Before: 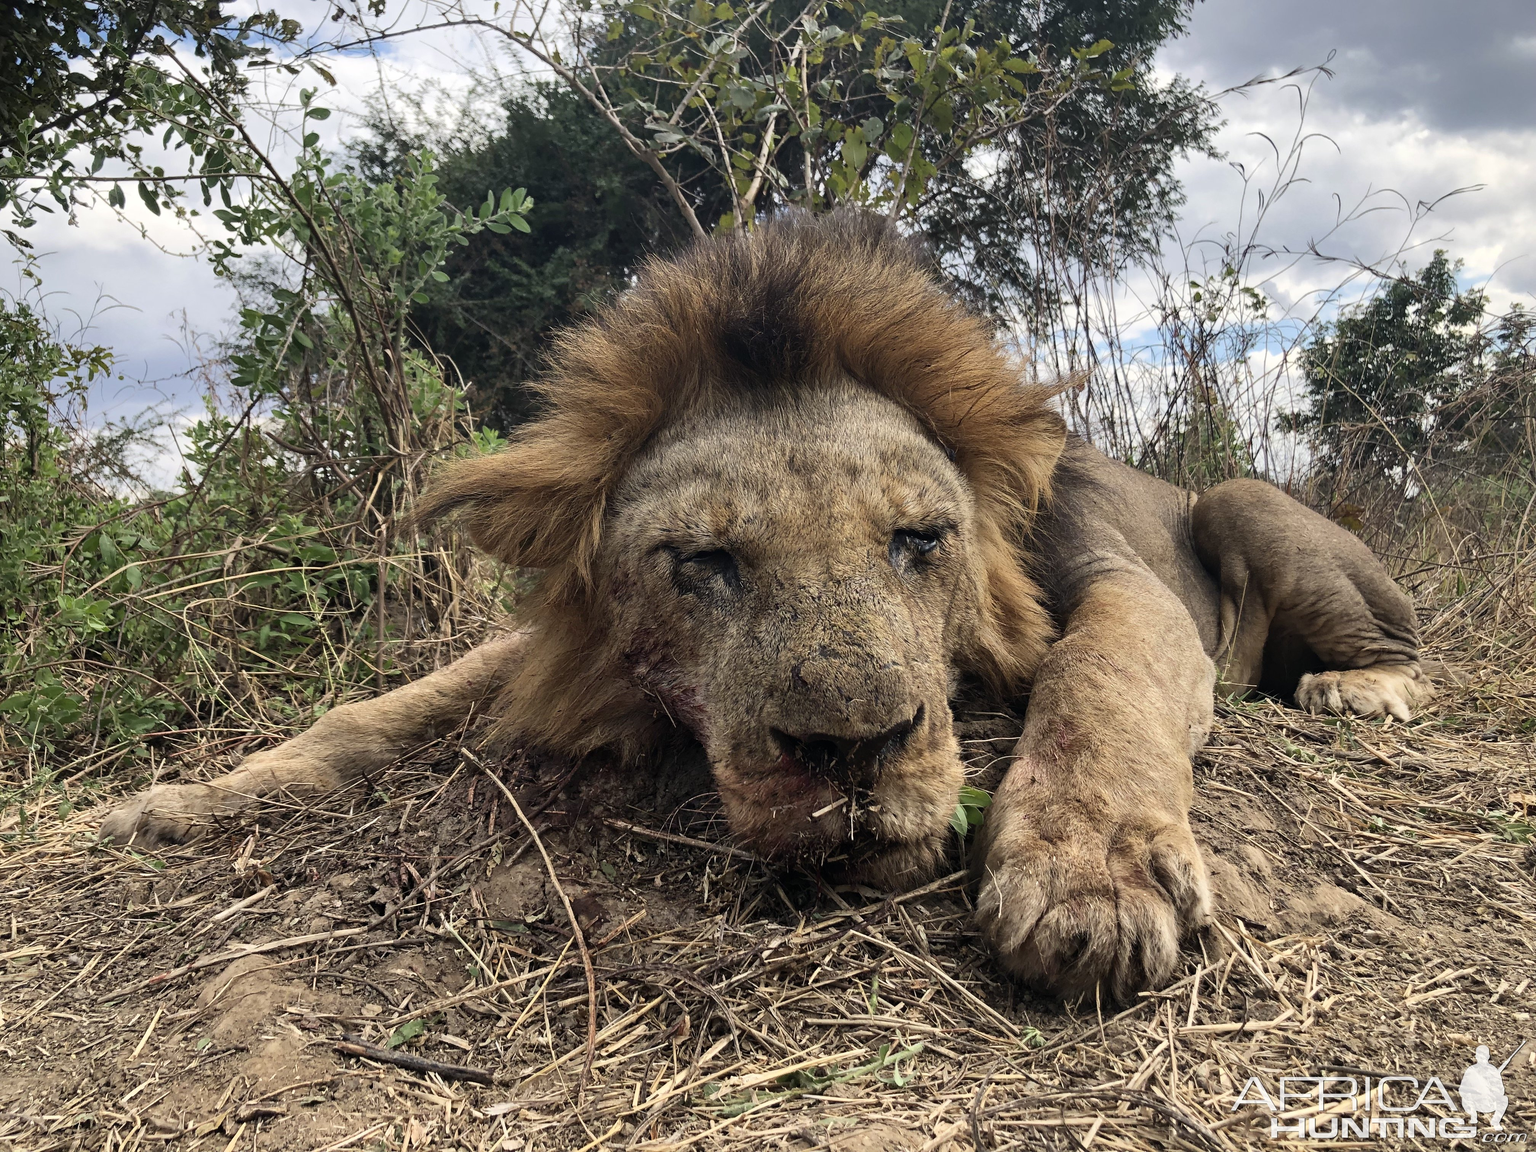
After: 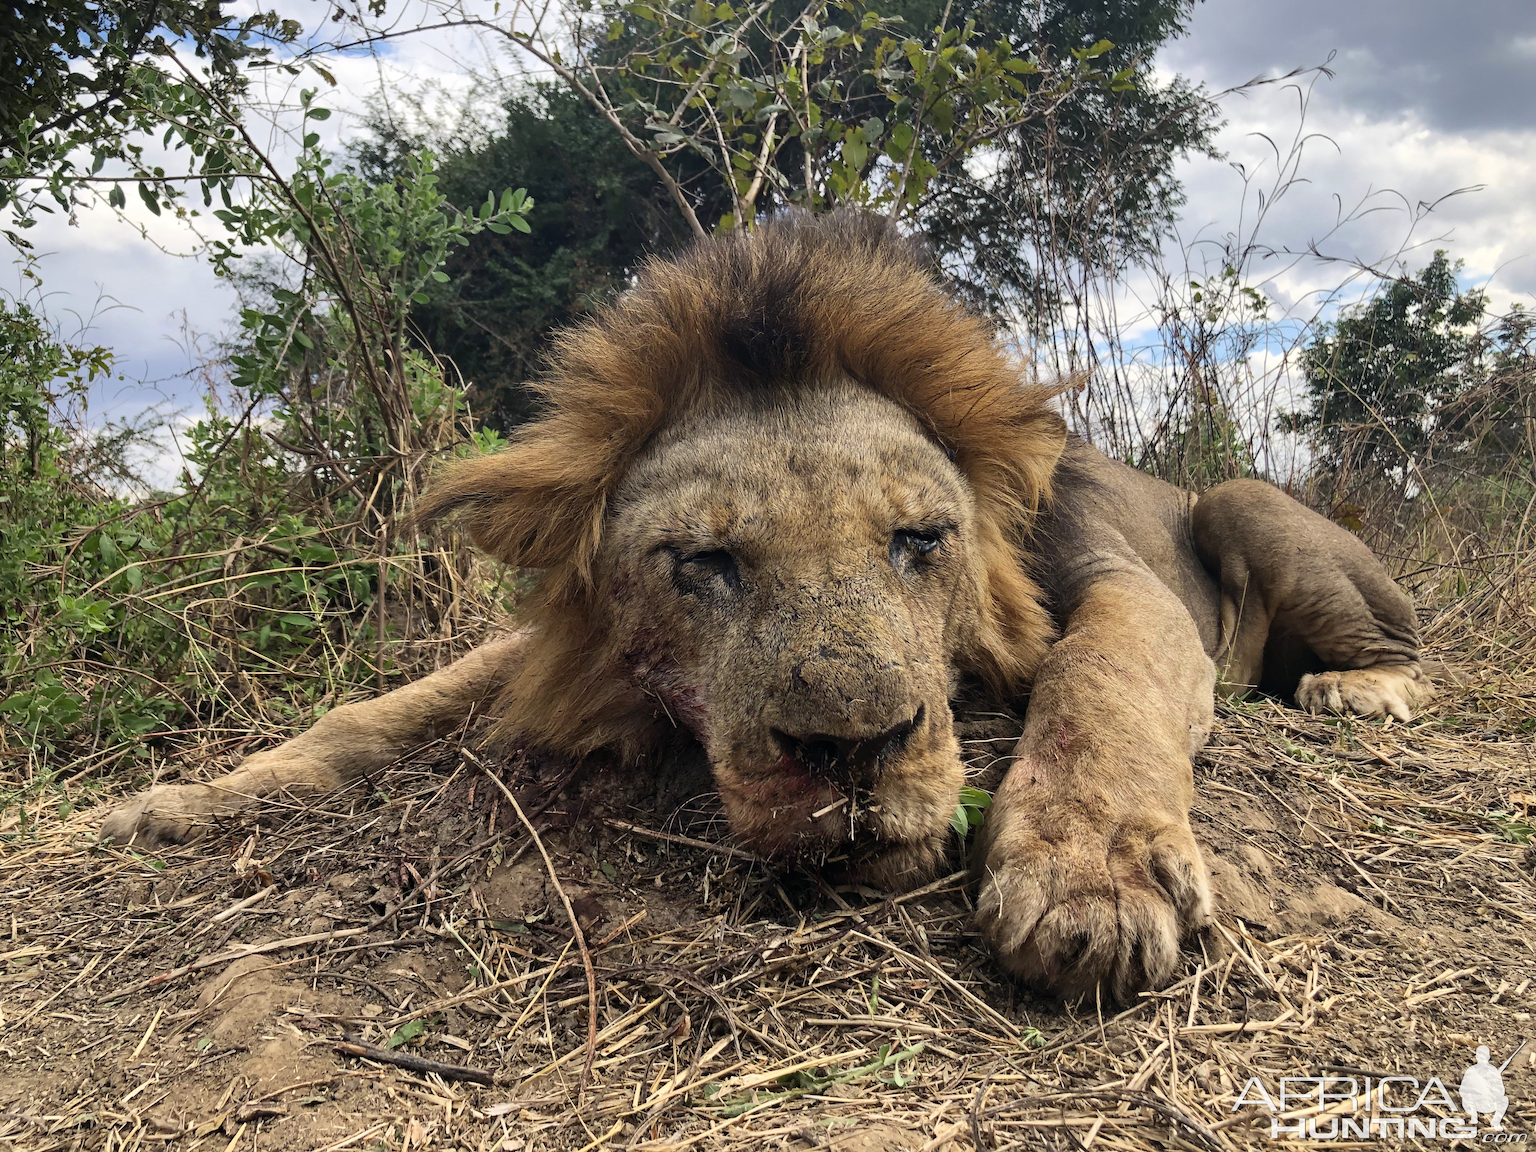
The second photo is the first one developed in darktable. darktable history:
exposure: compensate exposure bias true, compensate highlight preservation false
contrast brightness saturation: saturation 0.181
